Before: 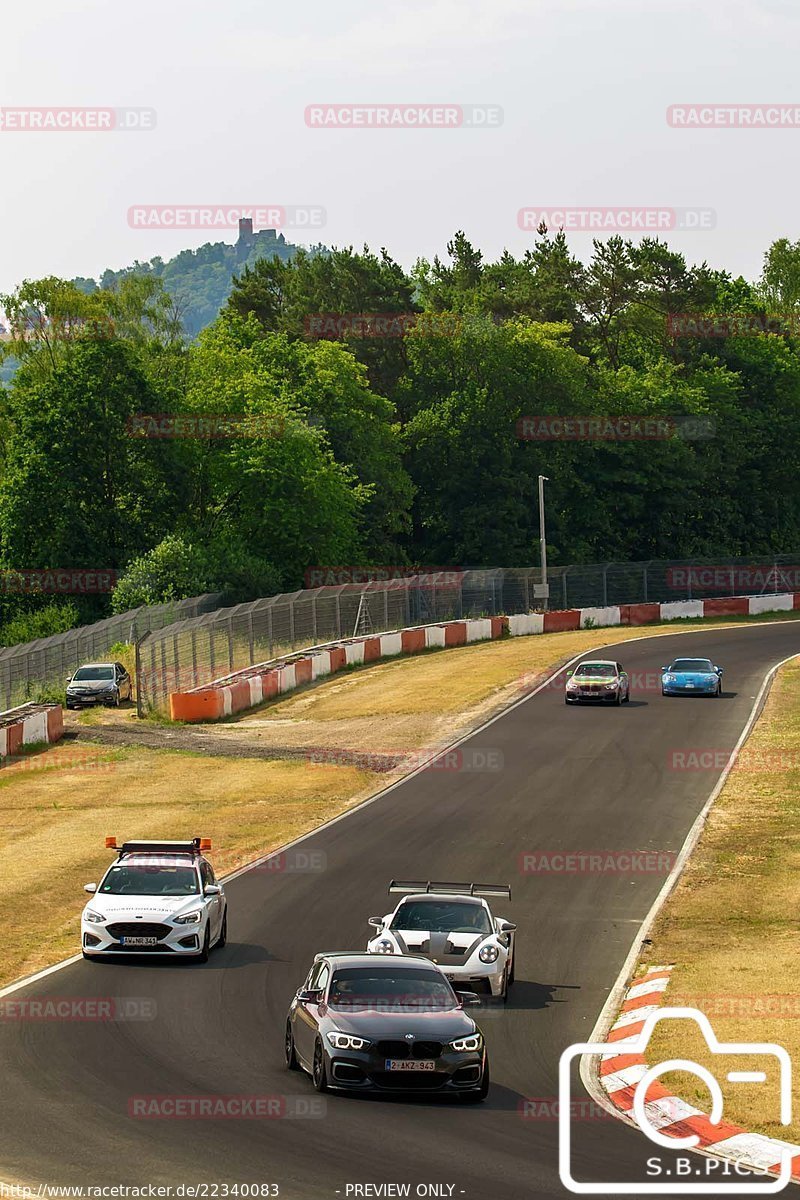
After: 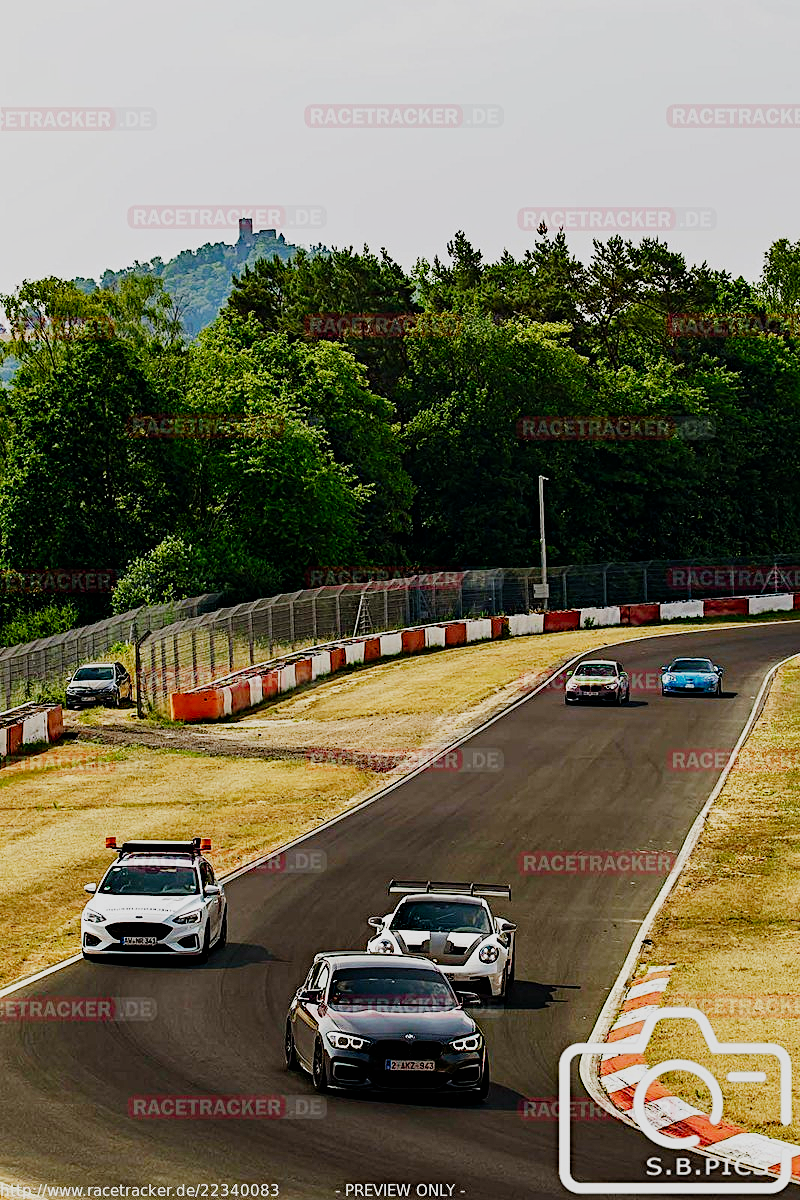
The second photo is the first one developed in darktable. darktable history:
contrast equalizer "clarity": octaves 7, y [[0.6 ×6], [0.55 ×6], [0 ×6], [0 ×6], [0 ×6]], mix 0.3
diffuse or sharpen "sharpen demosaicing: AA filter": edge sensitivity 1, 1st order anisotropy 100%, 2nd order anisotropy 100%, 3rd order anisotropy 100%, 4th order anisotropy 100%, 1st order speed -25%, 2nd order speed -25%, 3rd order speed -25%, 4th order speed -25%
sigmoid "smooth": skew -0.2, preserve hue 0%, red attenuation 0.1, red rotation 0.035, green attenuation 0.1, green rotation -0.017, blue attenuation 0.15, blue rotation -0.052, base primaries Rec2020
color balance rgb "basic colorfulness: standard": perceptual saturation grading › global saturation 20%, perceptual saturation grading › highlights -25%, perceptual saturation grading › shadows 25%
